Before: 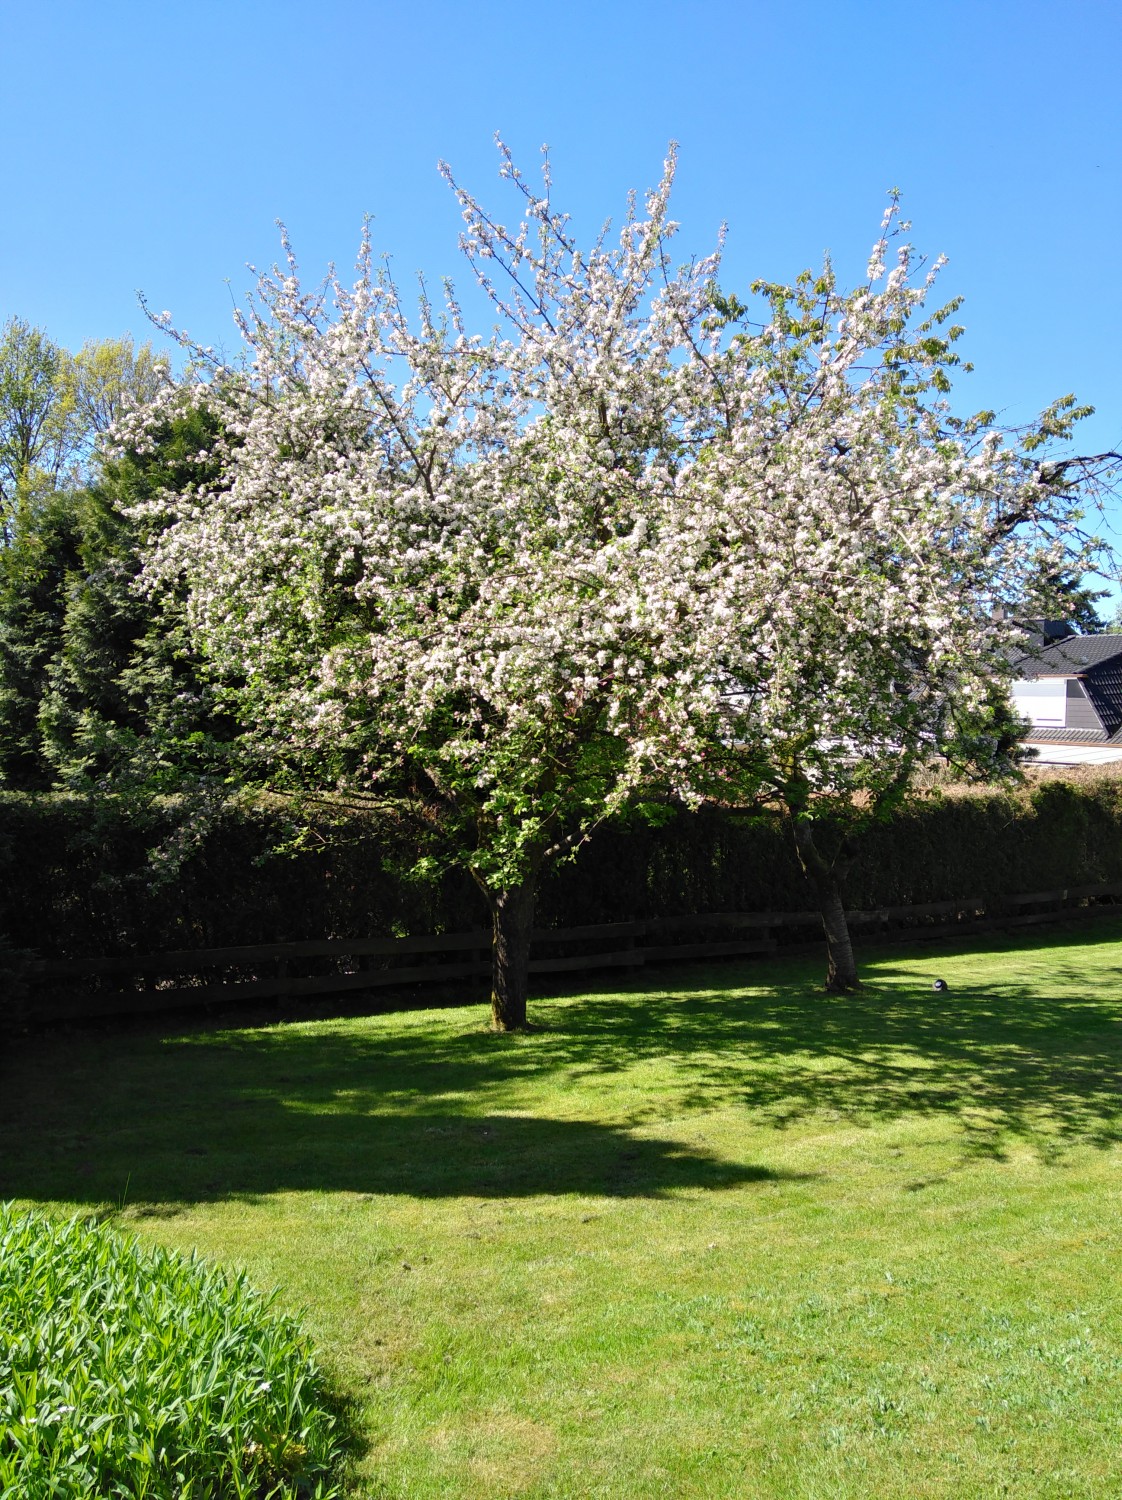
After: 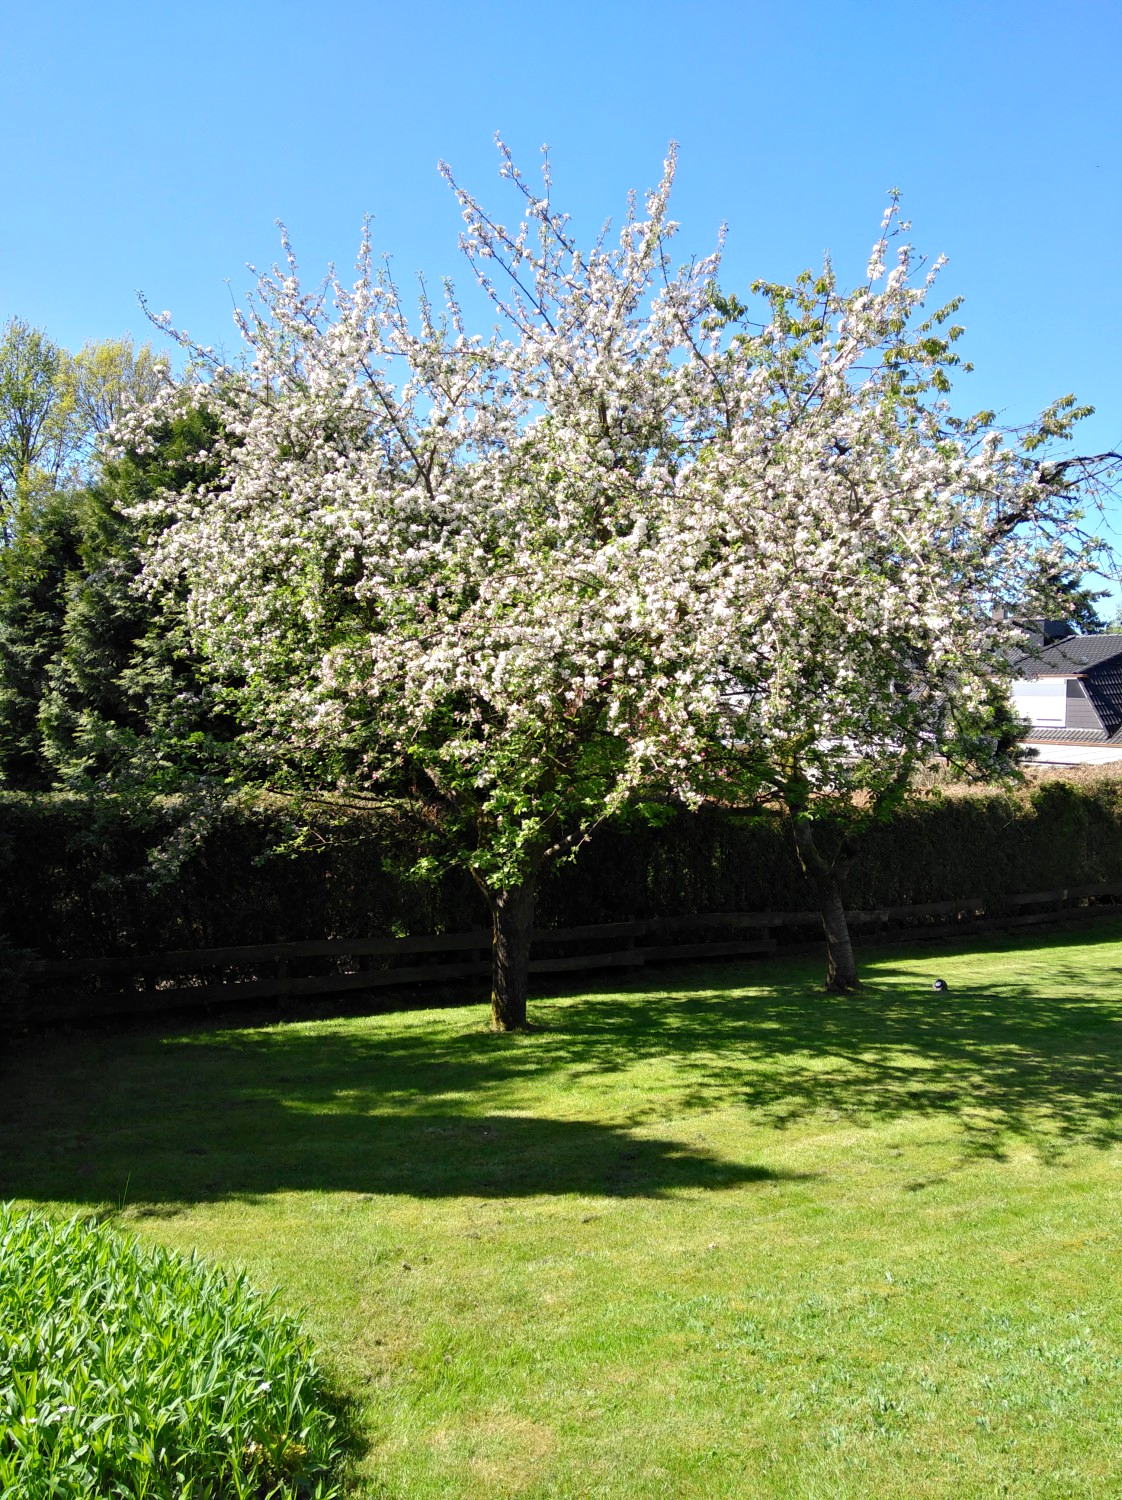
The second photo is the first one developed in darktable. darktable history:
exposure: black level correction 0.001, exposure 0.137 EV, compensate exposure bias true, compensate highlight preservation false
